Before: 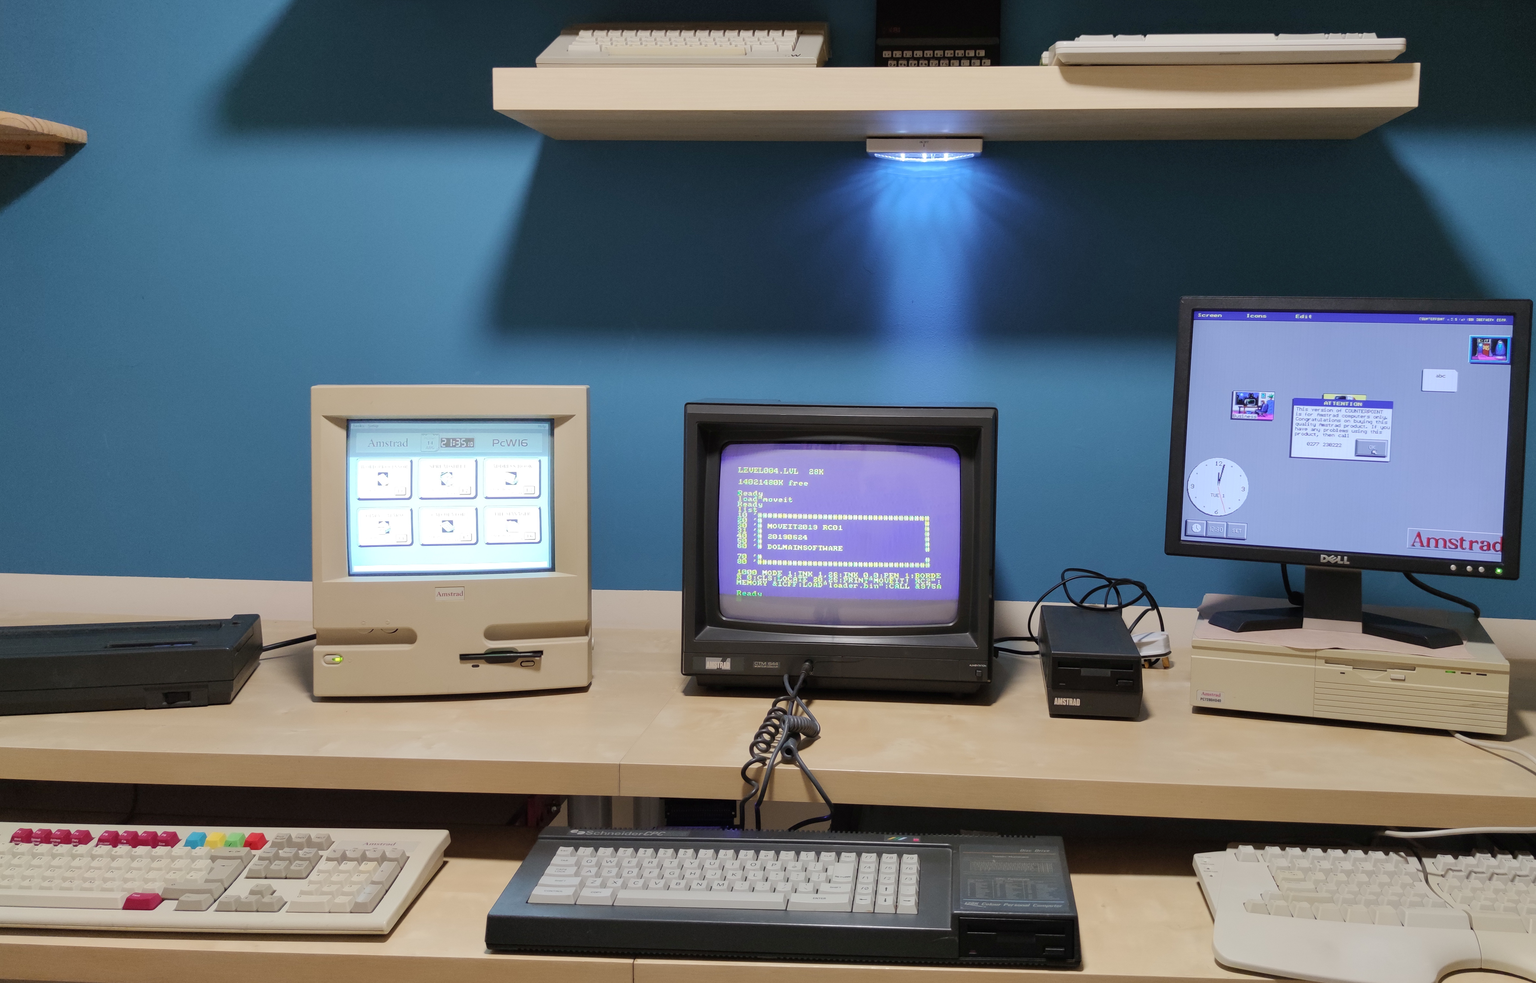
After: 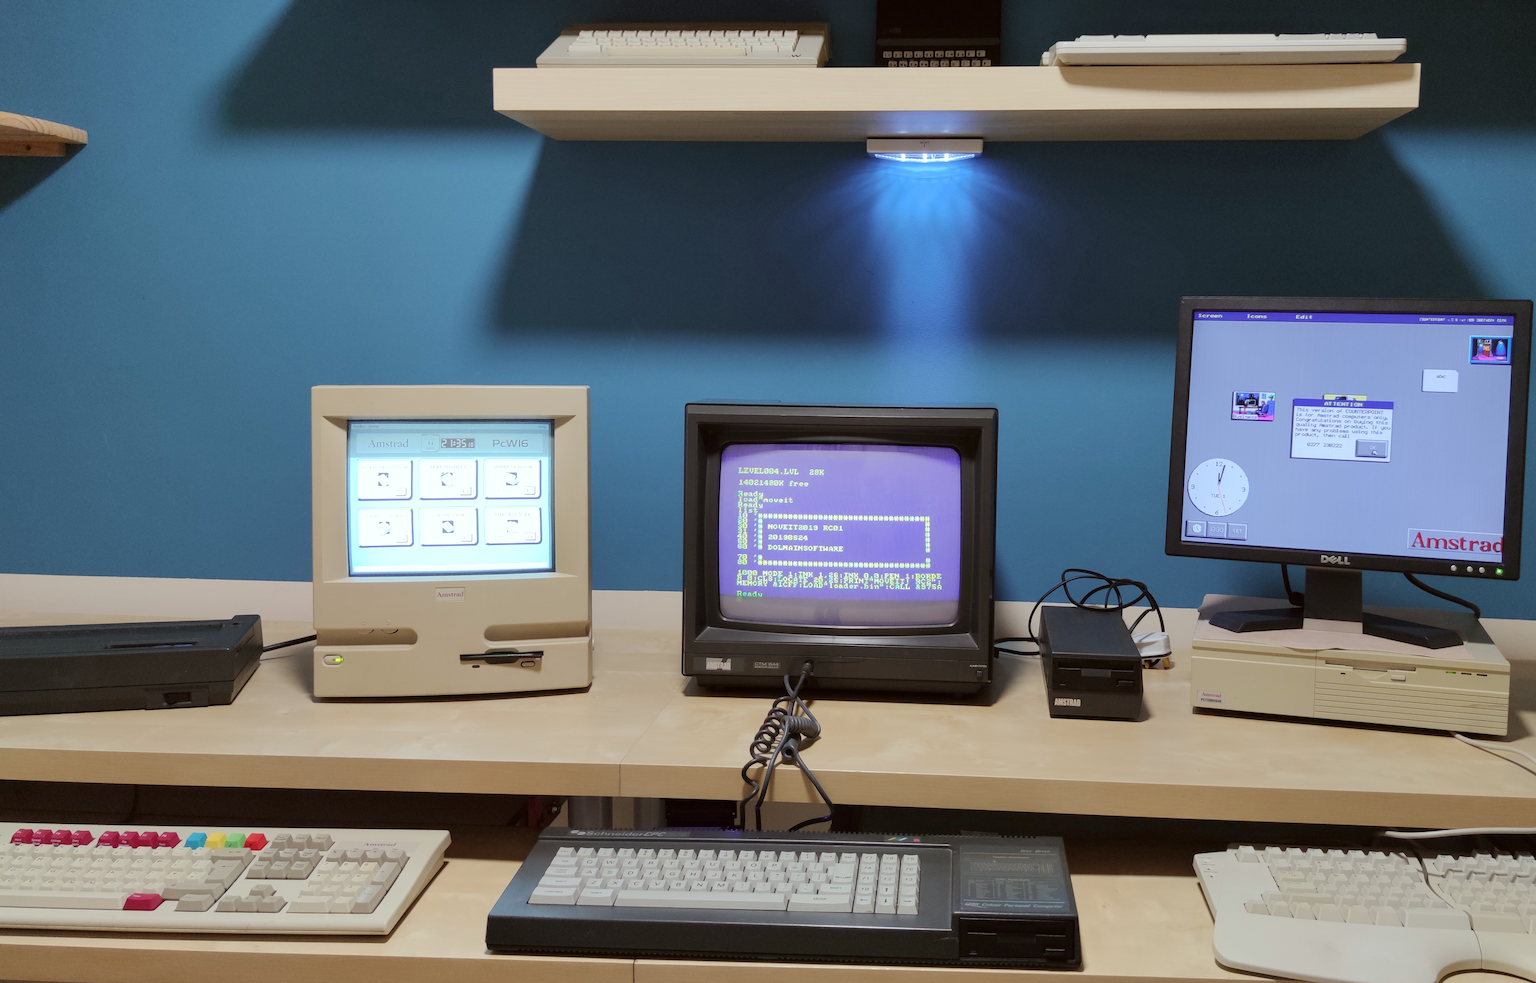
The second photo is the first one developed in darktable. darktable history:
color correction: highlights a* -2.99, highlights b* -2.24, shadows a* 2.53, shadows b* 2.77
